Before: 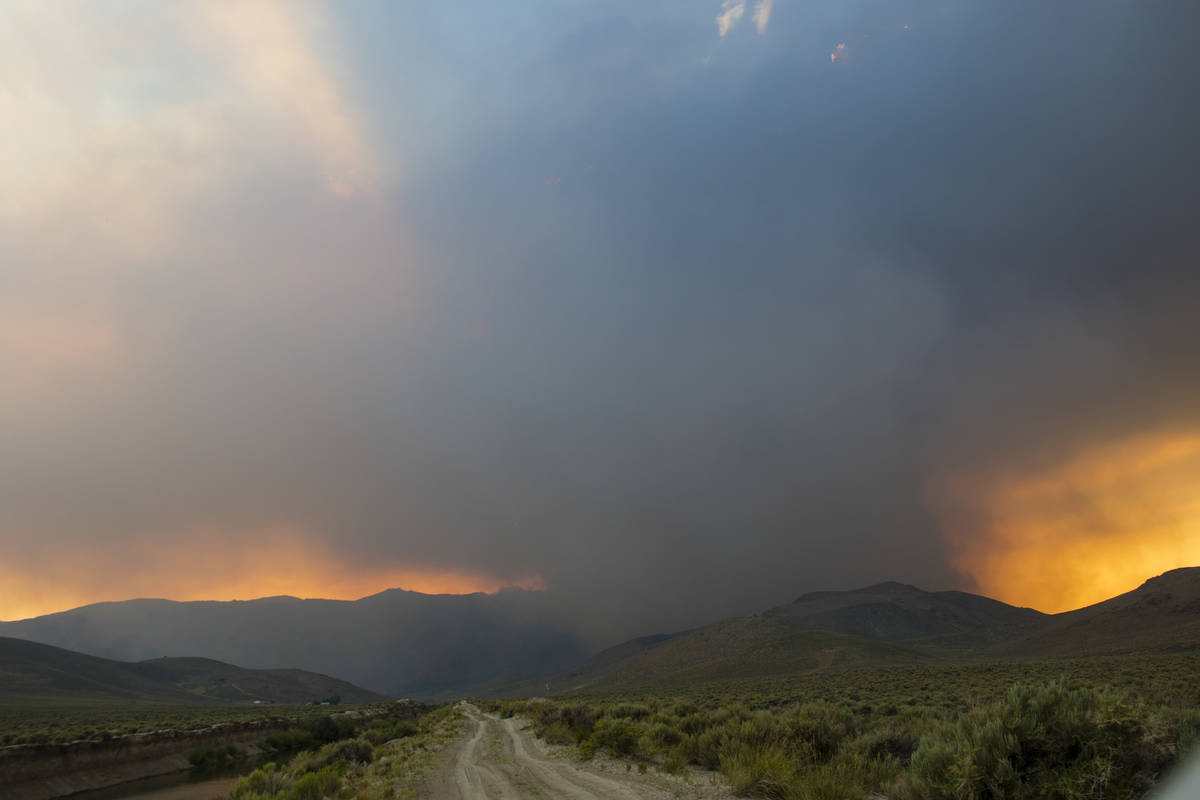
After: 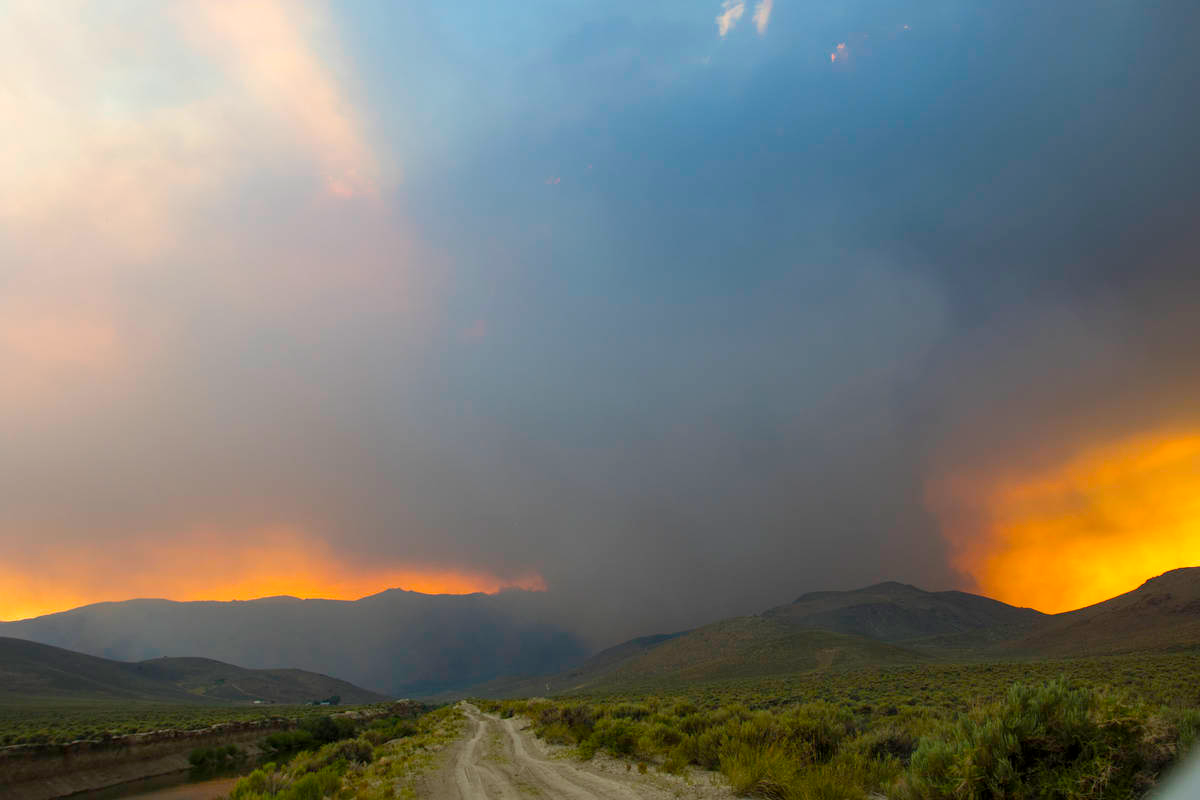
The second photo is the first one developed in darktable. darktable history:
color balance rgb: shadows lift › hue 86.54°, perceptual saturation grading › global saturation 25%, perceptual brilliance grading › global brilliance 11.328%, contrast -10.225%
